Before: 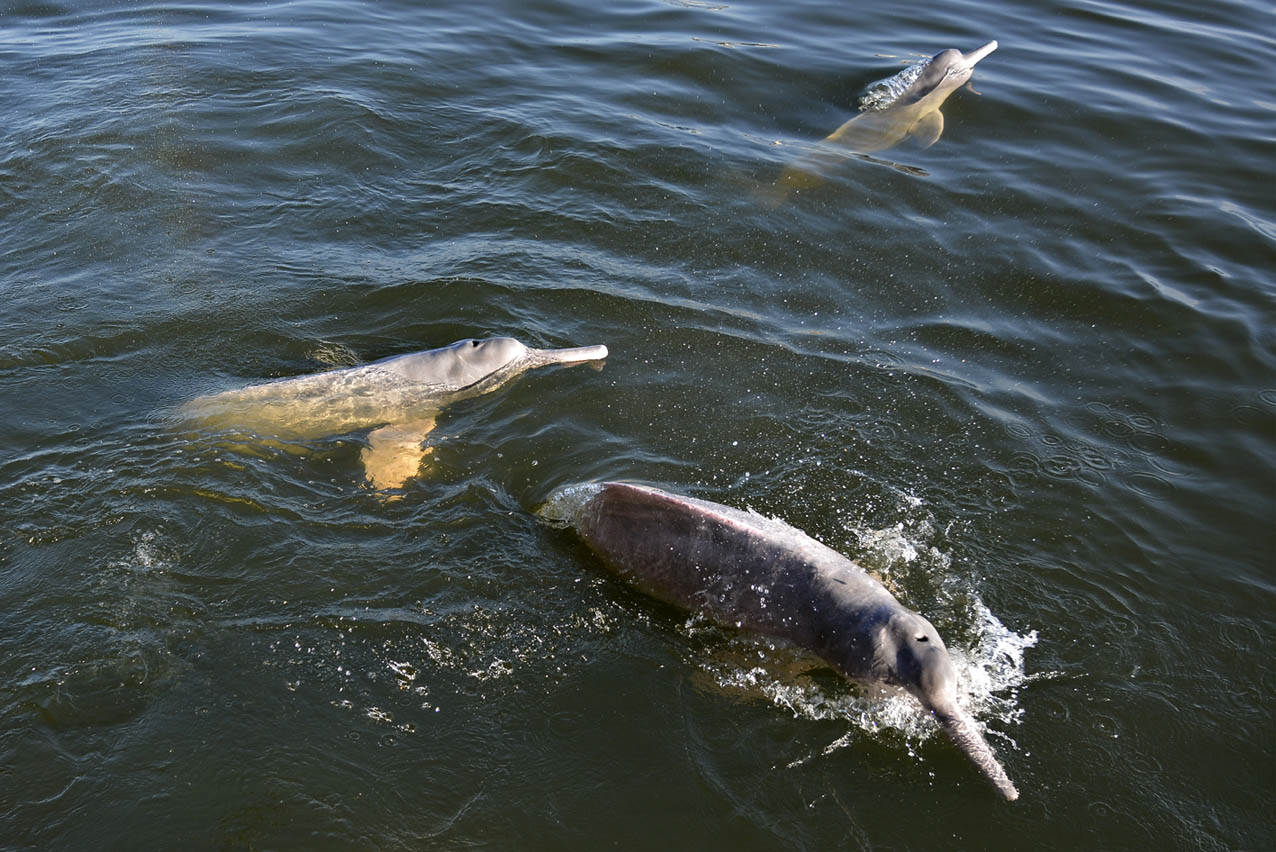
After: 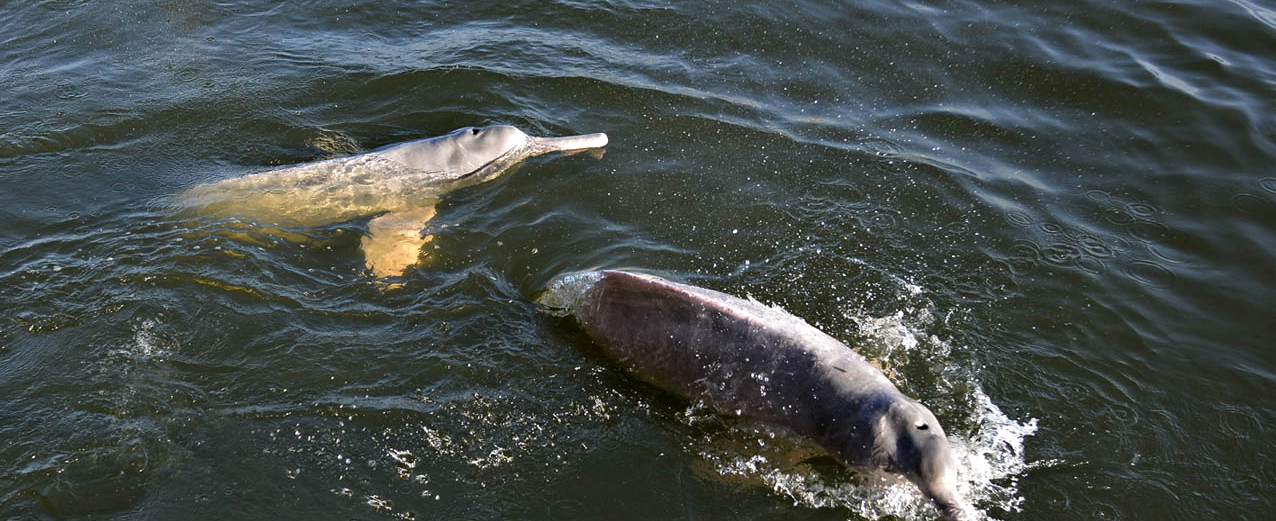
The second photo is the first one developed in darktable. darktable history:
contrast equalizer: octaves 7, y [[0.528, 0.548, 0.563, 0.562, 0.546, 0.526], [0.55 ×6], [0 ×6], [0 ×6], [0 ×6]], mix 0.301
crop and rotate: top 24.887%, bottom 13.926%
